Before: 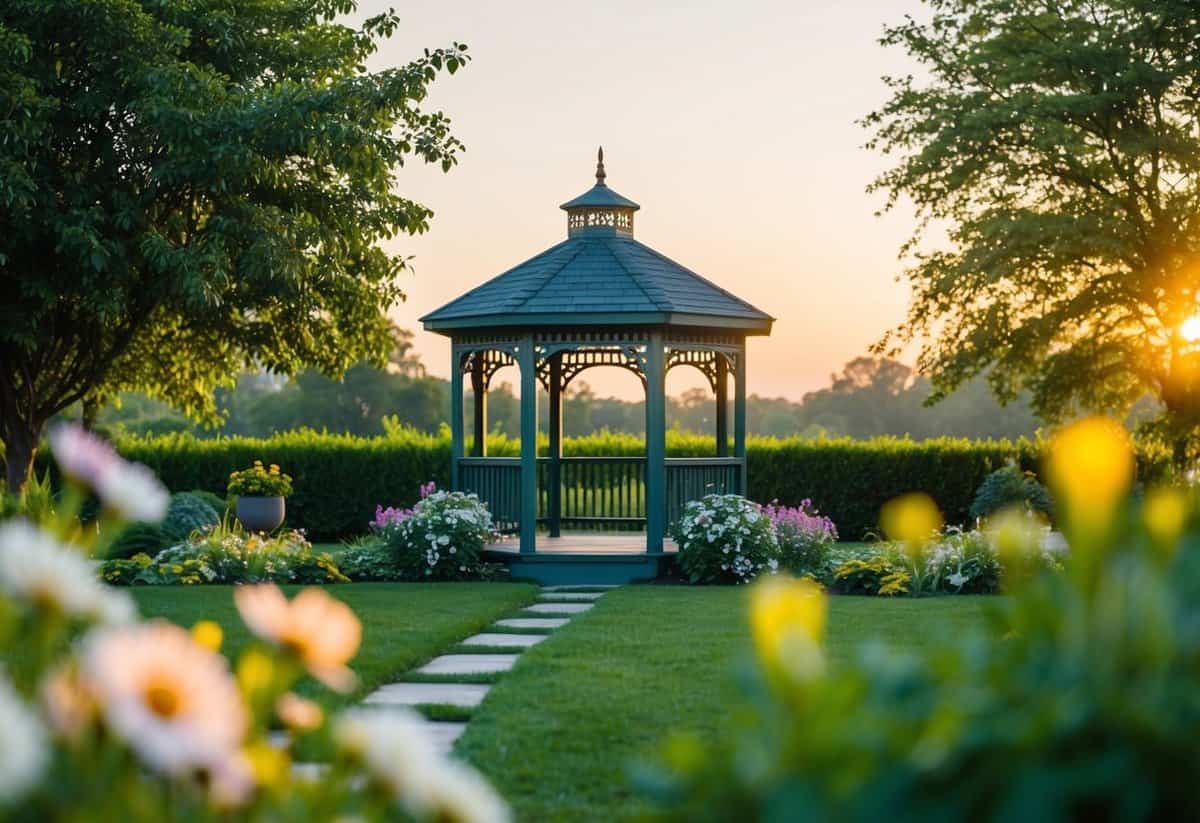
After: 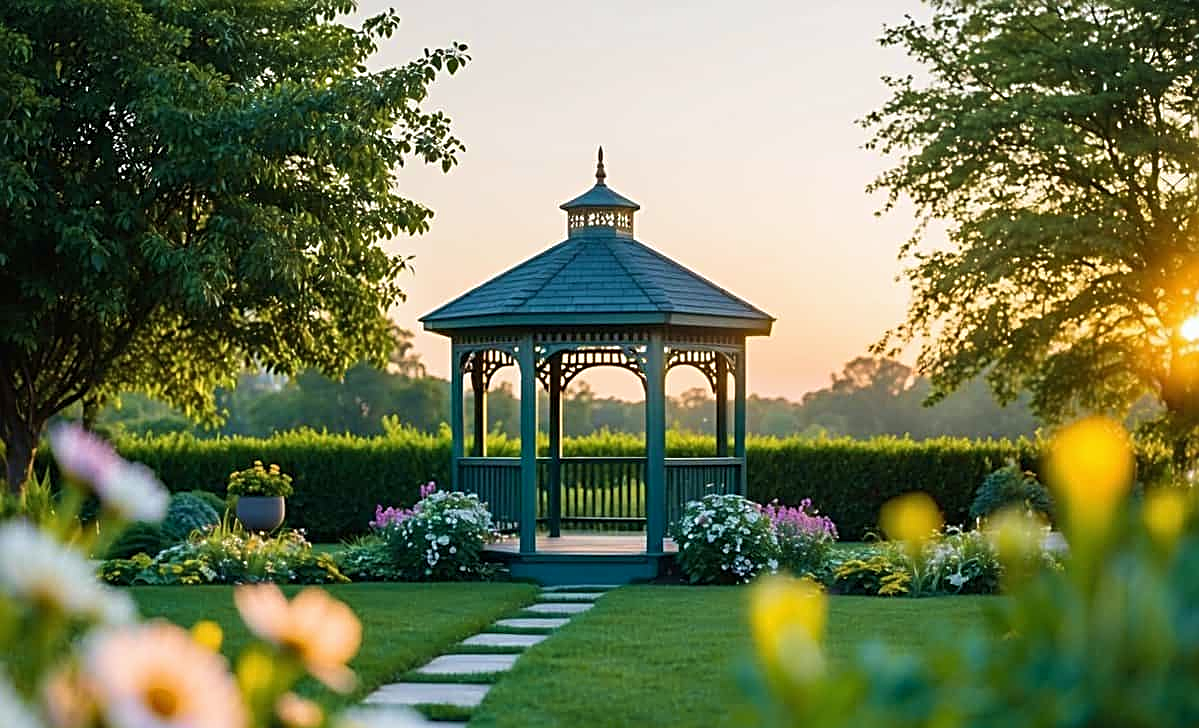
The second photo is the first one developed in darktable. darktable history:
crop and rotate: top 0%, bottom 11.49%
sharpen: radius 2.676, amount 0.669
velvia: on, module defaults
white balance: red 0.988, blue 1.017
